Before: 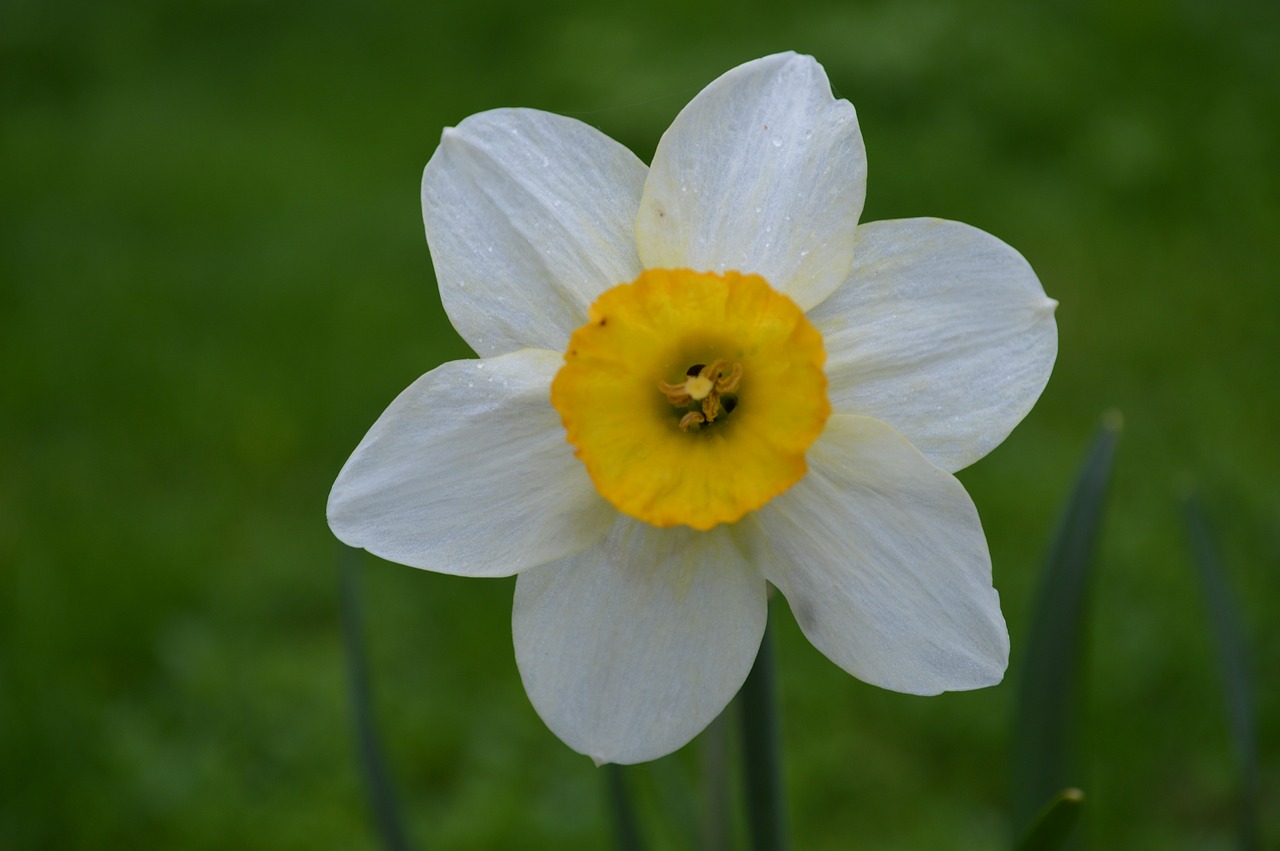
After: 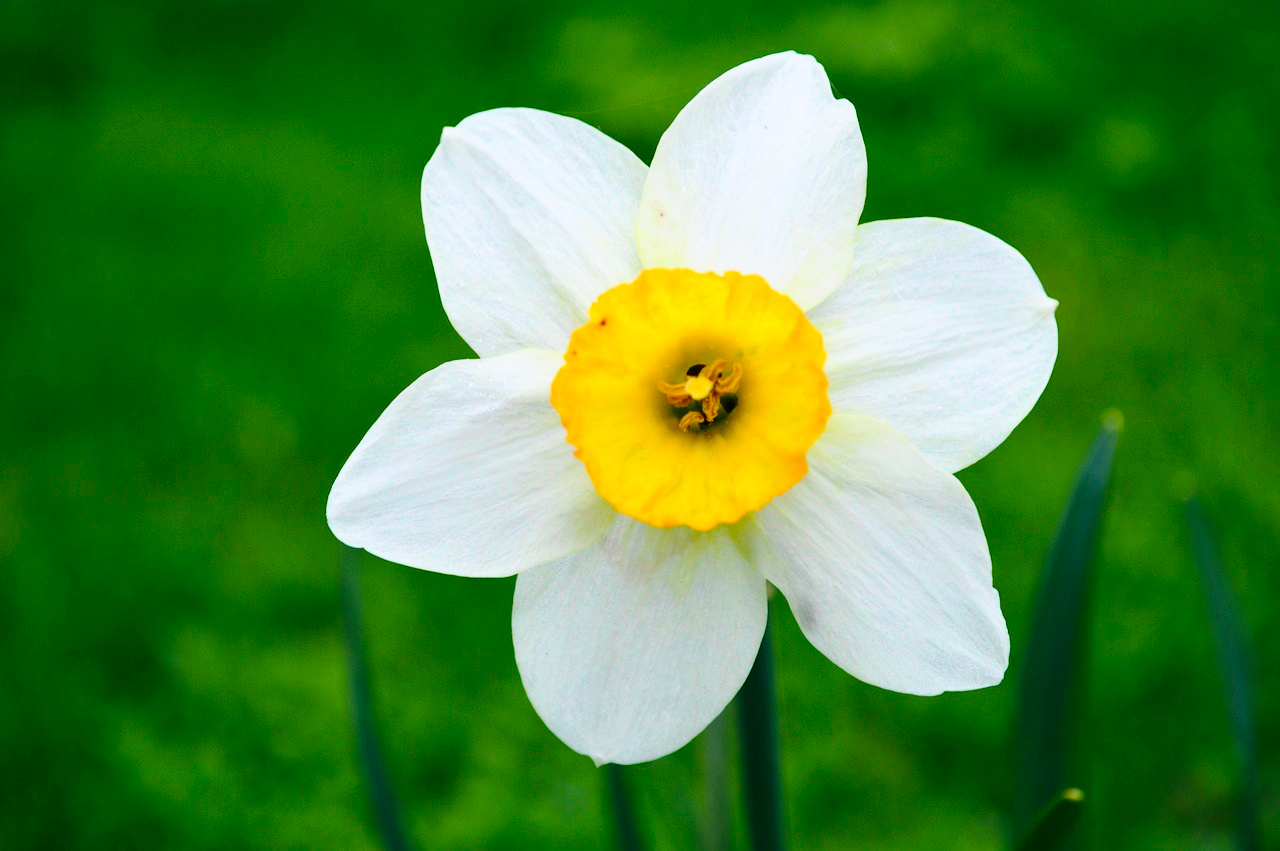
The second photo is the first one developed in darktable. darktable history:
rgb levels: preserve colors max RGB
base curve: curves: ch0 [(0, 0) (0.028, 0.03) (0.121, 0.232) (0.46, 0.748) (0.859, 0.968) (1, 1)], preserve colors none
tone curve: curves: ch0 [(0, 0) (0.051, 0.047) (0.102, 0.099) (0.236, 0.249) (0.429, 0.473) (0.67, 0.755) (0.875, 0.948) (1, 0.985)]; ch1 [(0, 0) (0.339, 0.298) (0.402, 0.363) (0.453, 0.413) (0.485, 0.469) (0.494, 0.493) (0.504, 0.502) (0.515, 0.526) (0.563, 0.591) (0.597, 0.639) (0.834, 0.888) (1, 1)]; ch2 [(0, 0) (0.362, 0.353) (0.425, 0.439) (0.501, 0.501) (0.537, 0.538) (0.58, 0.59) (0.642, 0.669) (0.773, 0.856) (1, 1)], color space Lab, independent channels, preserve colors none
